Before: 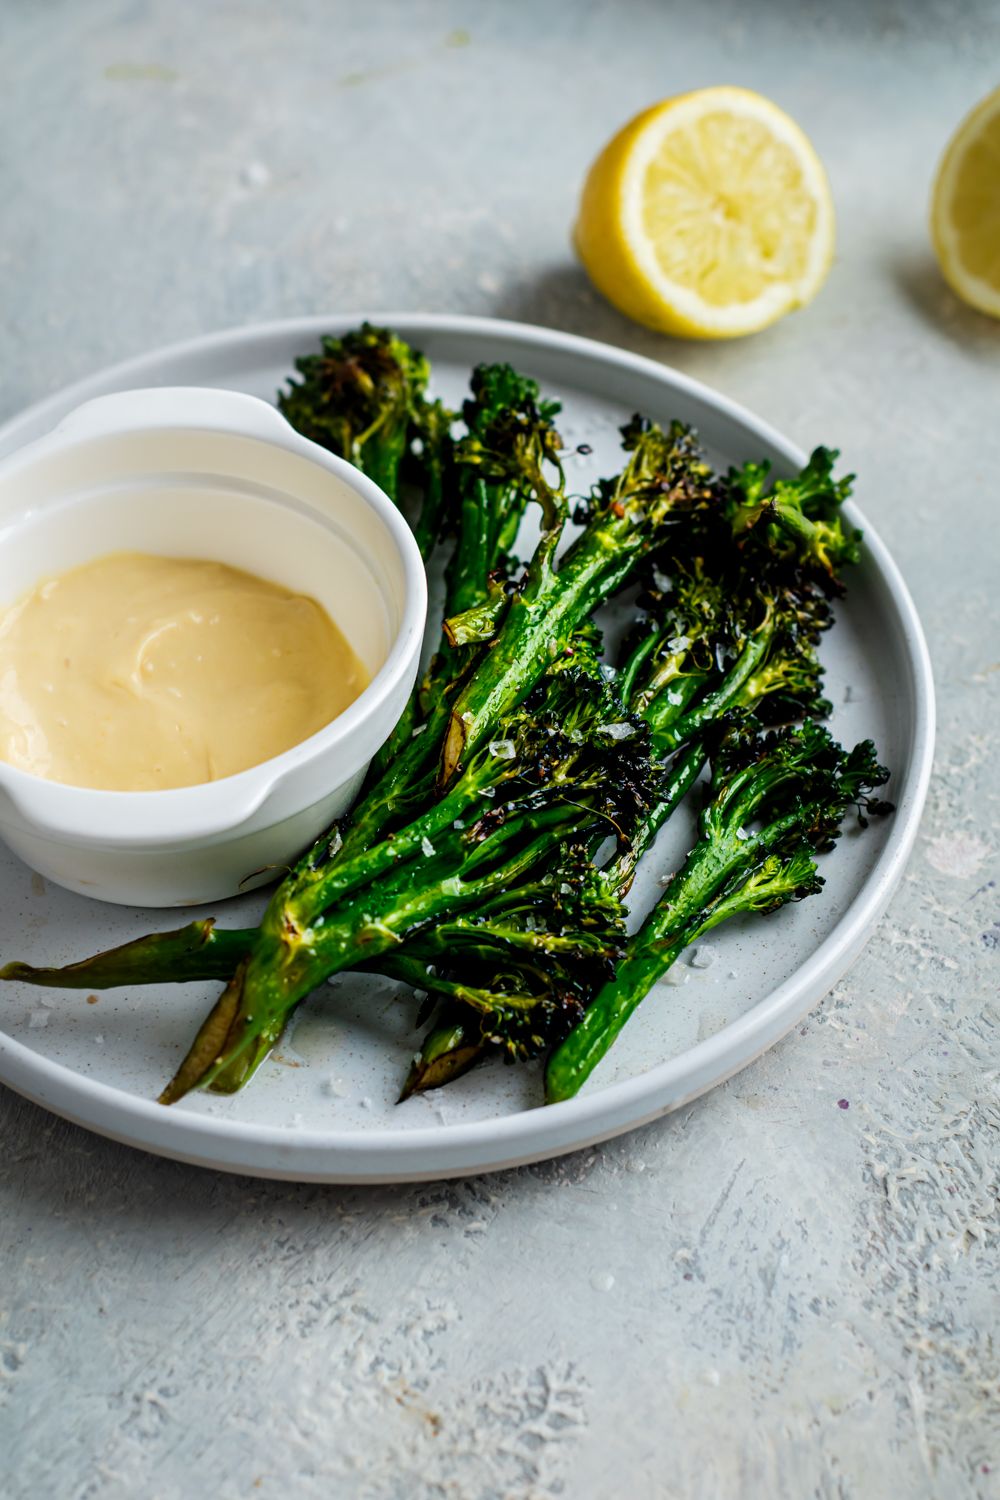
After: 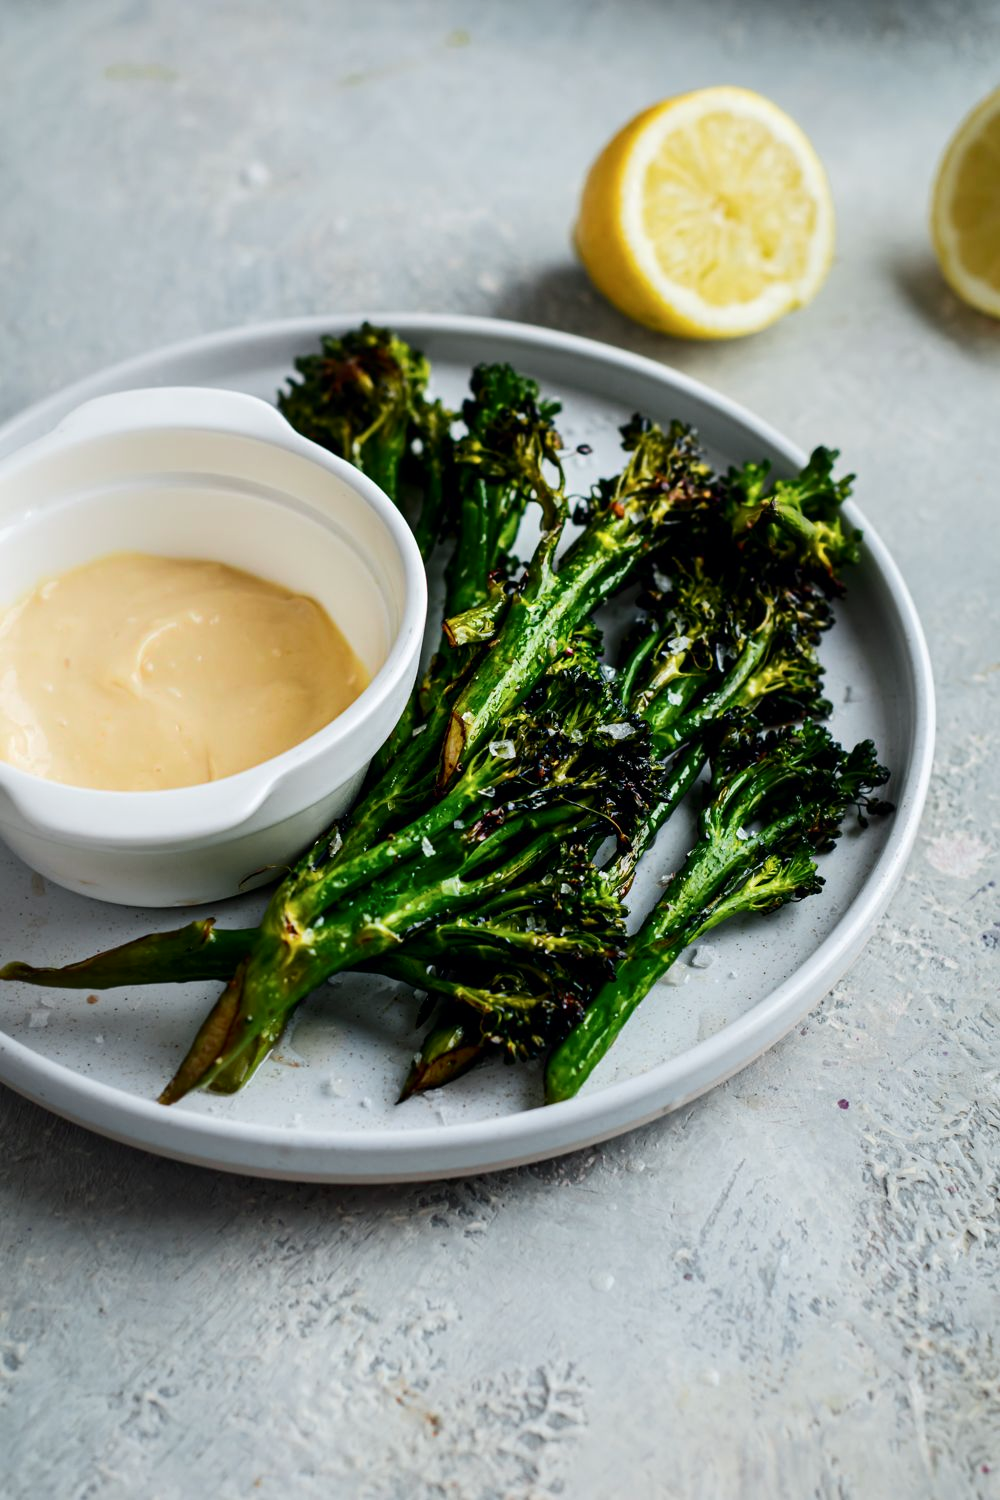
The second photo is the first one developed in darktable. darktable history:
tone curve: curves: ch0 [(0, 0) (0.227, 0.17) (0.766, 0.774) (1, 1)]; ch1 [(0, 0) (0.114, 0.127) (0.437, 0.452) (0.498, 0.498) (0.529, 0.541) (0.579, 0.589) (1, 1)]; ch2 [(0, 0) (0.233, 0.259) (0.493, 0.492) (0.587, 0.573) (1, 1)], color space Lab, independent channels, preserve colors none
